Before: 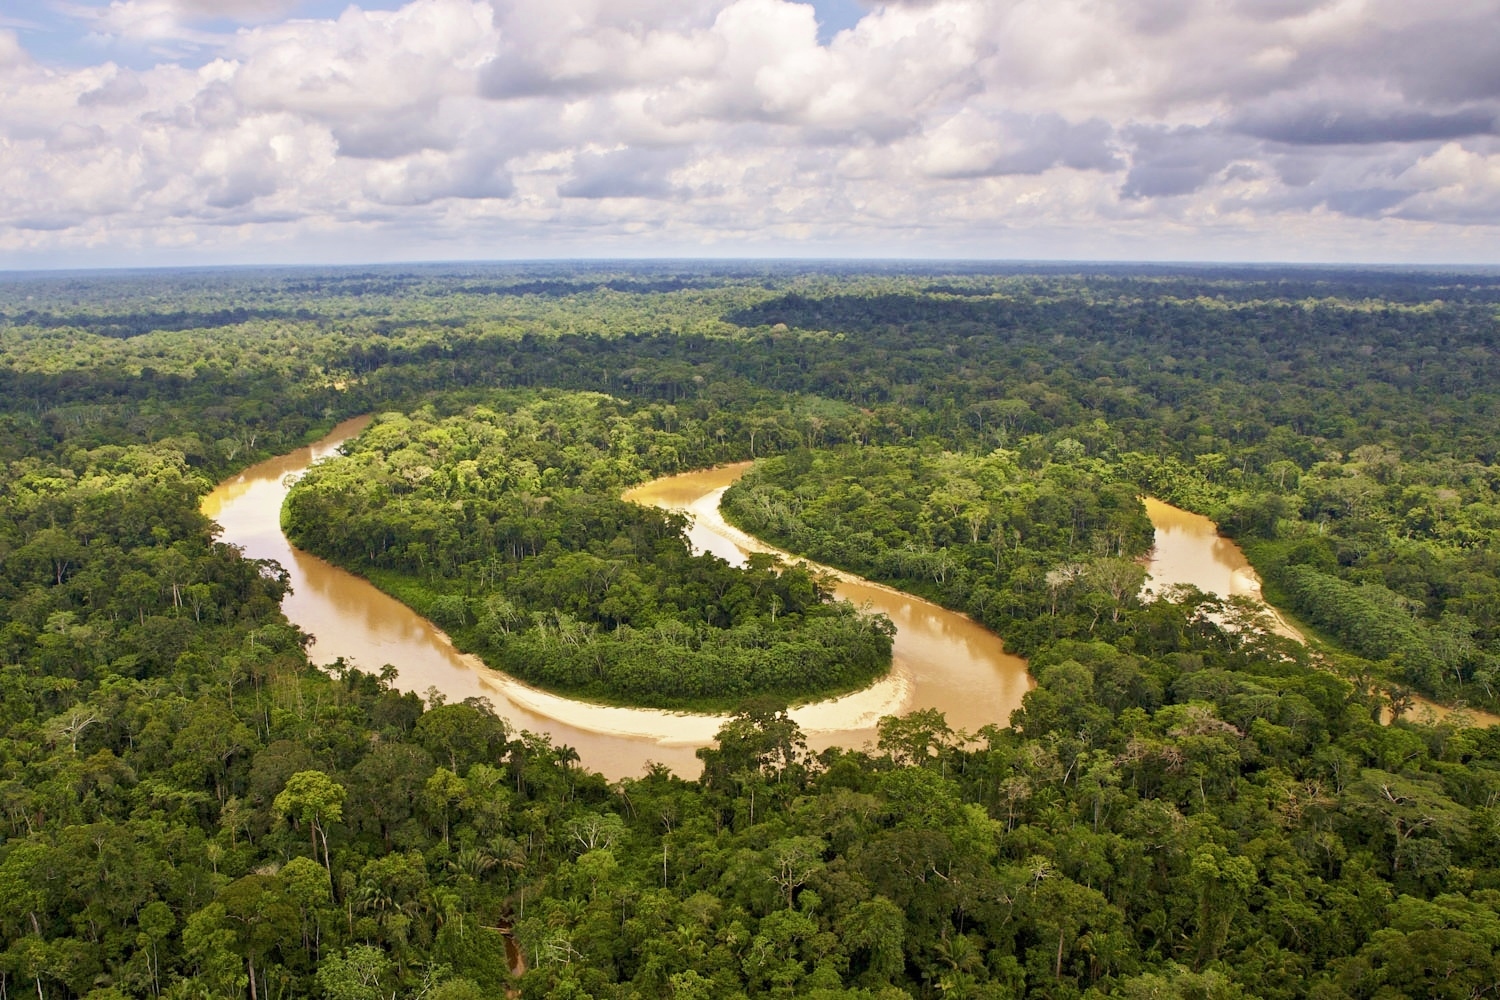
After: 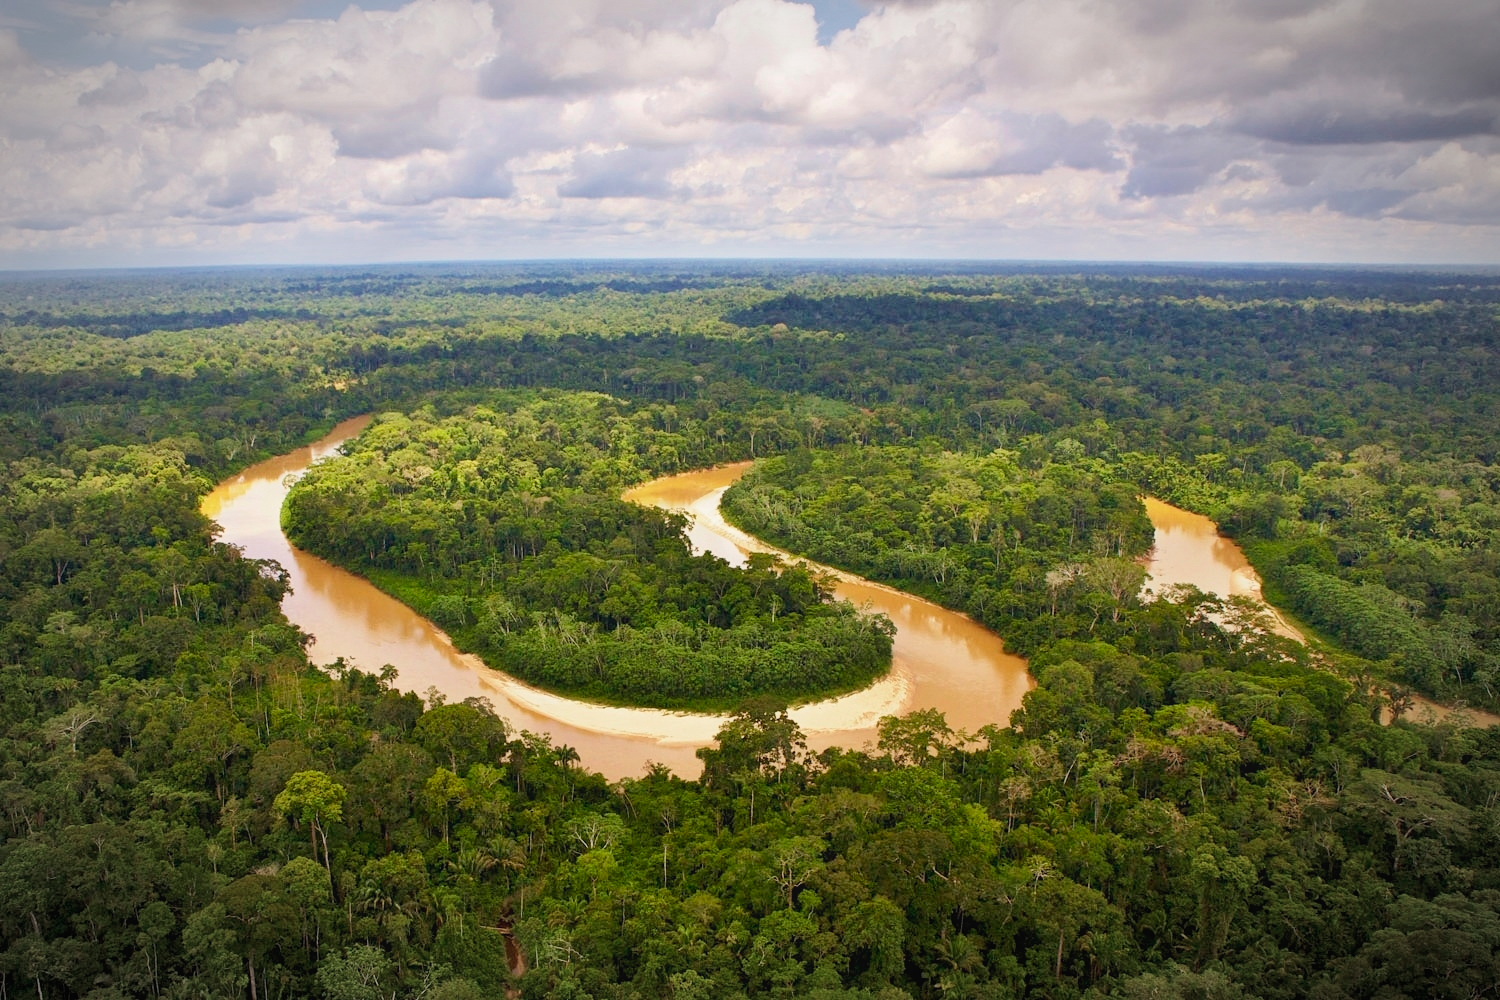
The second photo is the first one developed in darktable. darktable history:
contrast equalizer: y [[0.5, 0.488, 0.462, 0.461, 0.491, 0.5], [0.5 ×6], [0.5 ×6], [0 ×6], [0 ×6]]
tone equalizer: edges refinement/feathering 500, mask exposure compensation -1.57 EV, preserve details no
vignetting: automatic ratio true
